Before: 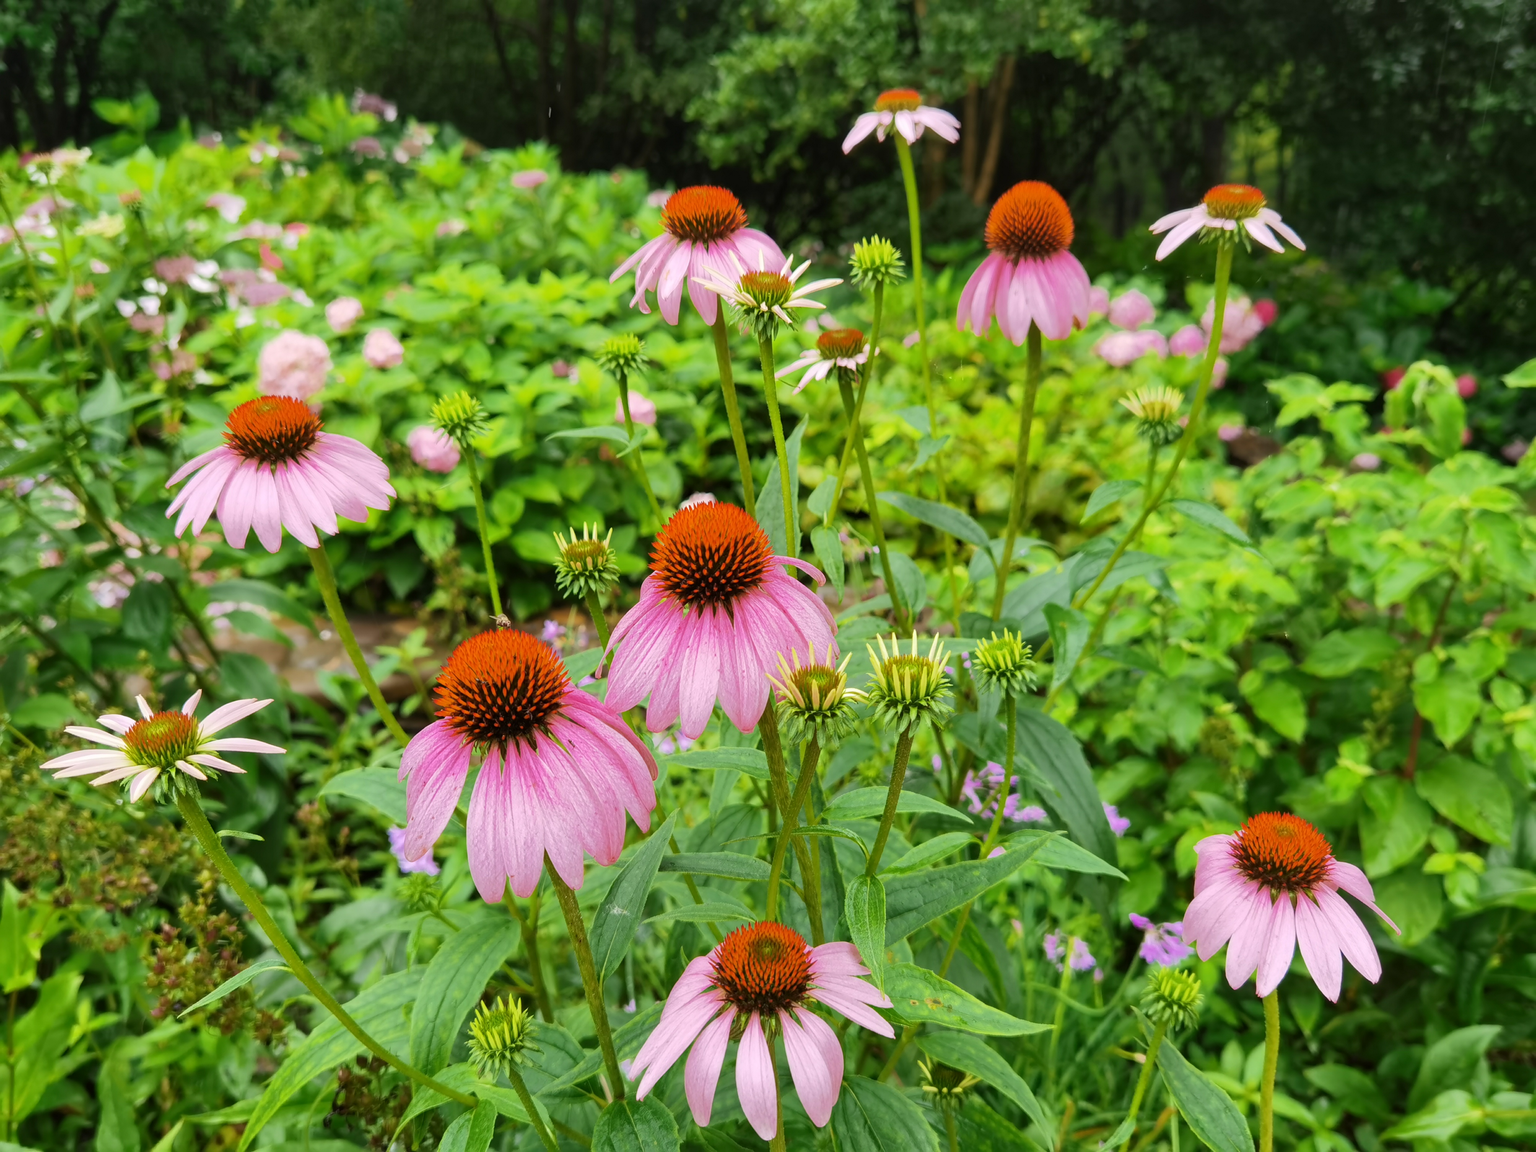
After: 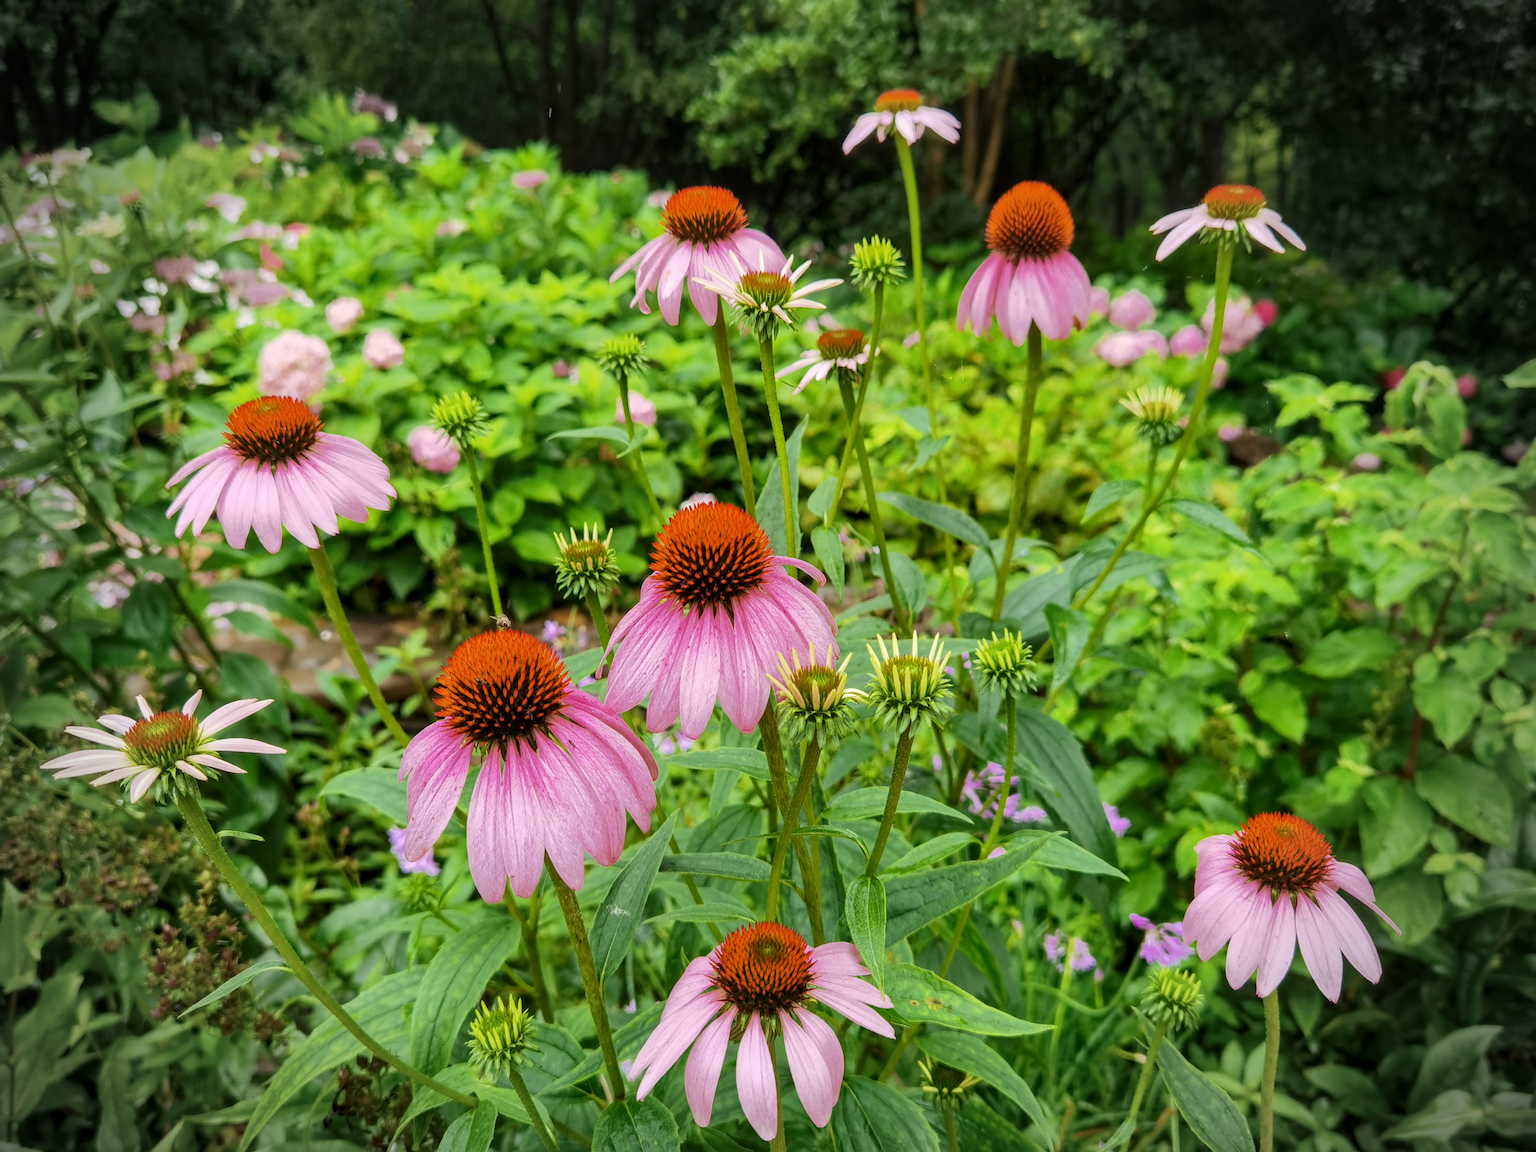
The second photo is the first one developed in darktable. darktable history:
local contrast: on, module defaults
vignetting: fall-off start 75%, brightness -0.692, width/height ratio 1.084
grain: coarseness 0.09 ISO, strength 10%
exposure: exposure -0.116 EV, compensate exposure bias true, compensate highlight preservation false
